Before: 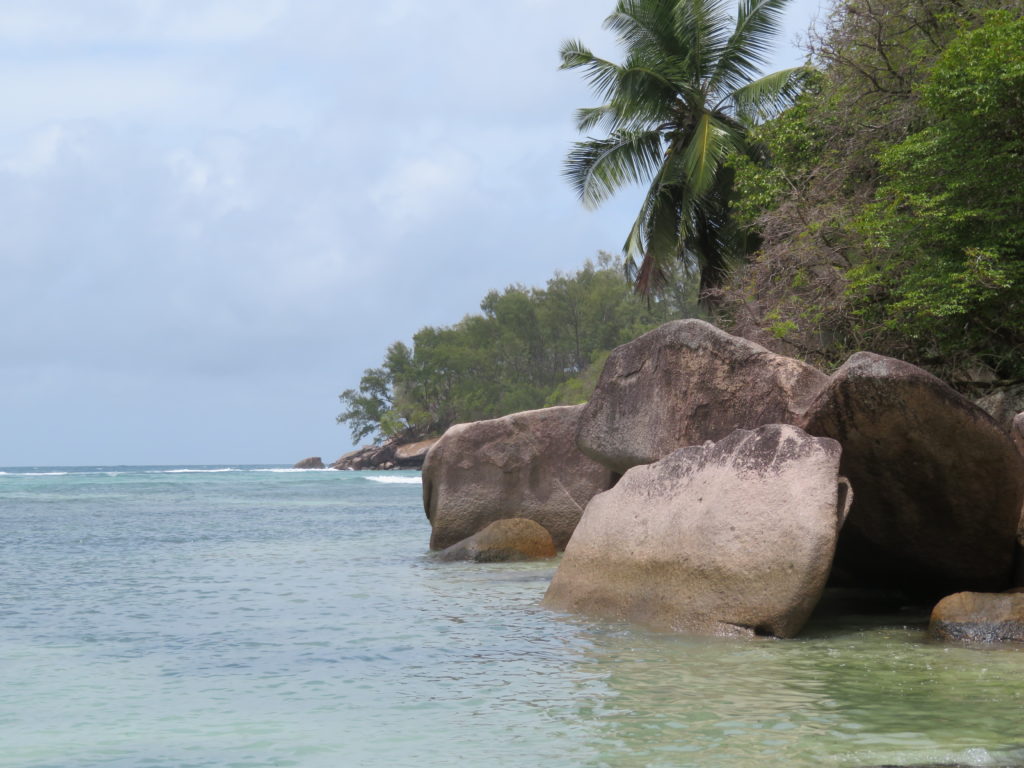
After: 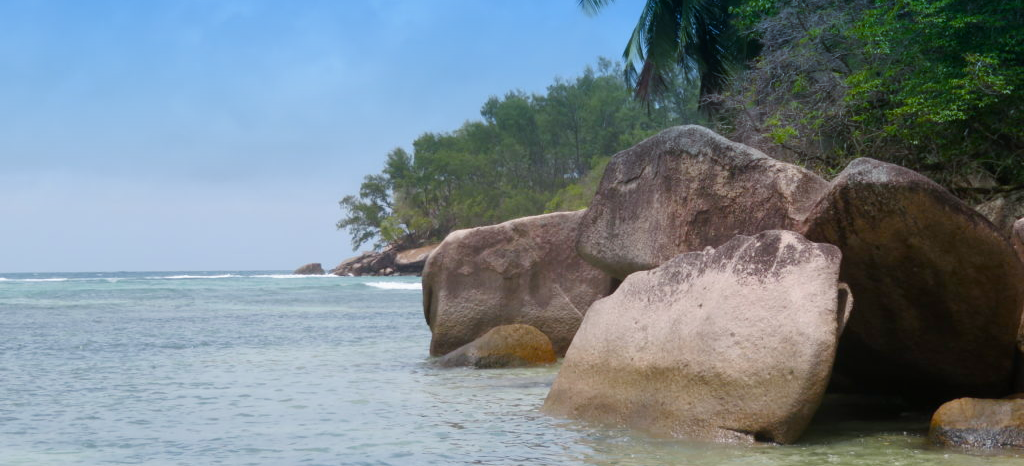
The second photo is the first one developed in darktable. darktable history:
contrast brightness saturation: contrast 0.11, saturation -0.17
color balance rgb: perceptual saturation grading › global saturation 35%, perceptual saturation grading › highlights -30%, perceptual saturation grading › shadows 35%, perceptual brilliance grading › global brilliance 3%, perceptual brilliance grading › highlights -3%, perceptual brilliance grading › shadows 3%
graduated density: density 2.02 EV, hardness 44%, rotation 0.374°, offset 8.21, hue 208.8°, saturation 97%
crop and rotate: top 25.357%, bottom 13.942%
